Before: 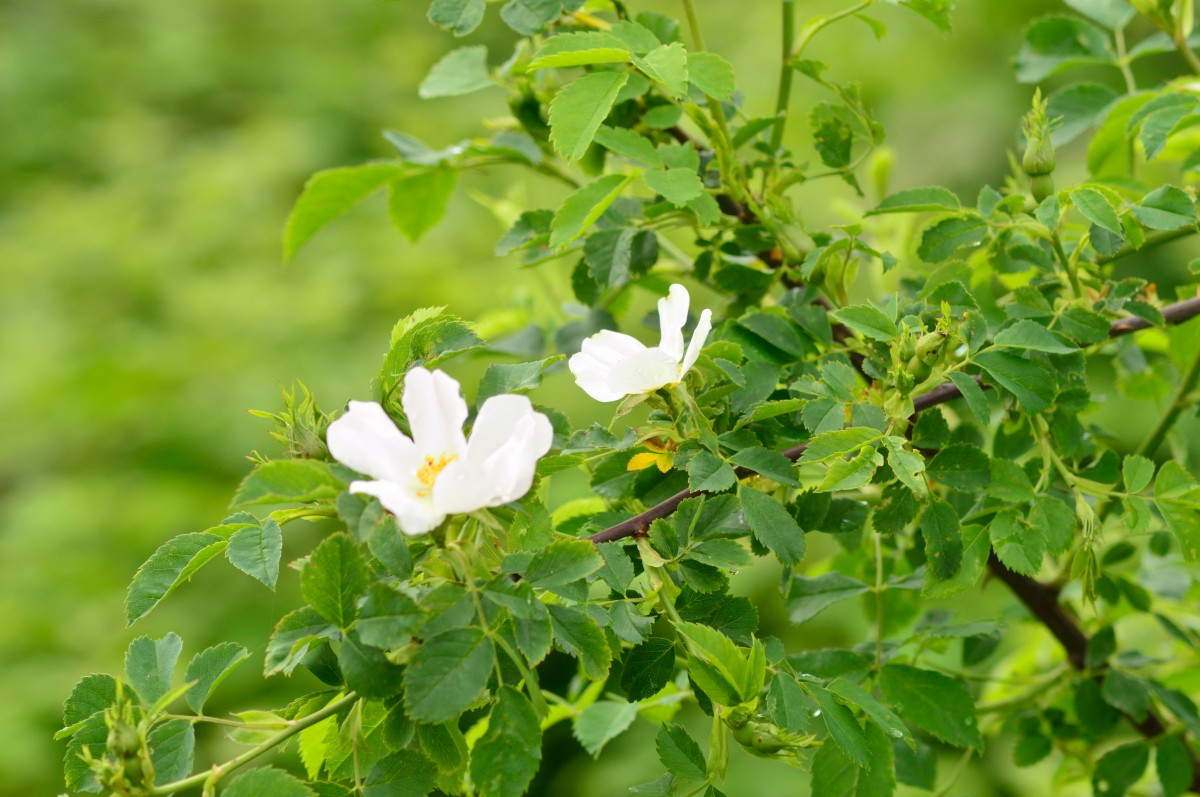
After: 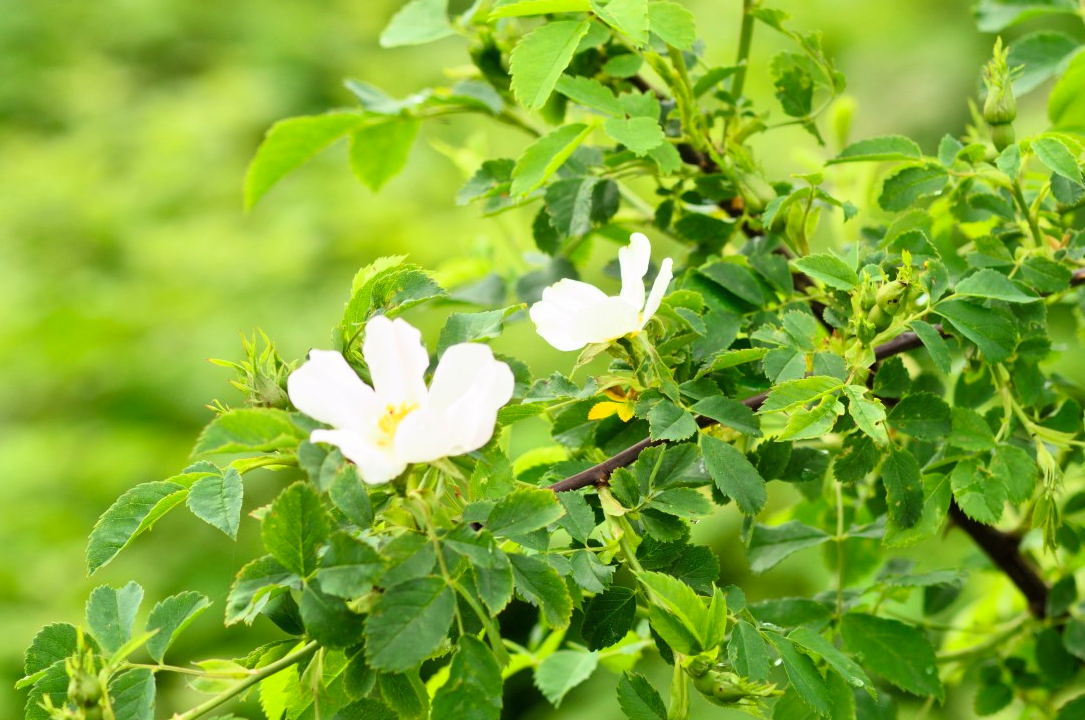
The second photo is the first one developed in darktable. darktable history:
crop: left 3.264%, top 6.43%, right 6.259%, bottom 3.17%
tone curve: curves: ch0 [(0, 0.013) (0.054, 0.018) (0.205, 0.191) (0.289, 0.292) (0.39, 0.424) (0.493, 0.551) (0.647, 0.752) (0.778, 0.895) (1, 0.998)]; ch1 [(0, 0) (0.385, 0.343) (0.439, 0.415) (0.494, 0.495) (0.501, 0.501) (0.51, 0.509) (0.54, 0.546) (0.586, 0.606) (0.66, 0.701) (0.783, 0.804) (1, 1)]; ch2 [(0, 0) (0.32, 0.281) (0.403, 0.399) (0.441, 0.428) (0.47, 0.469) (0.498, 0.496) (0.524, 0.538) (0.566, 0.579) (0.633, 0.665) (0.7, 0.711) (1, 1)], color space Lab, linked channels, preserve colors none
